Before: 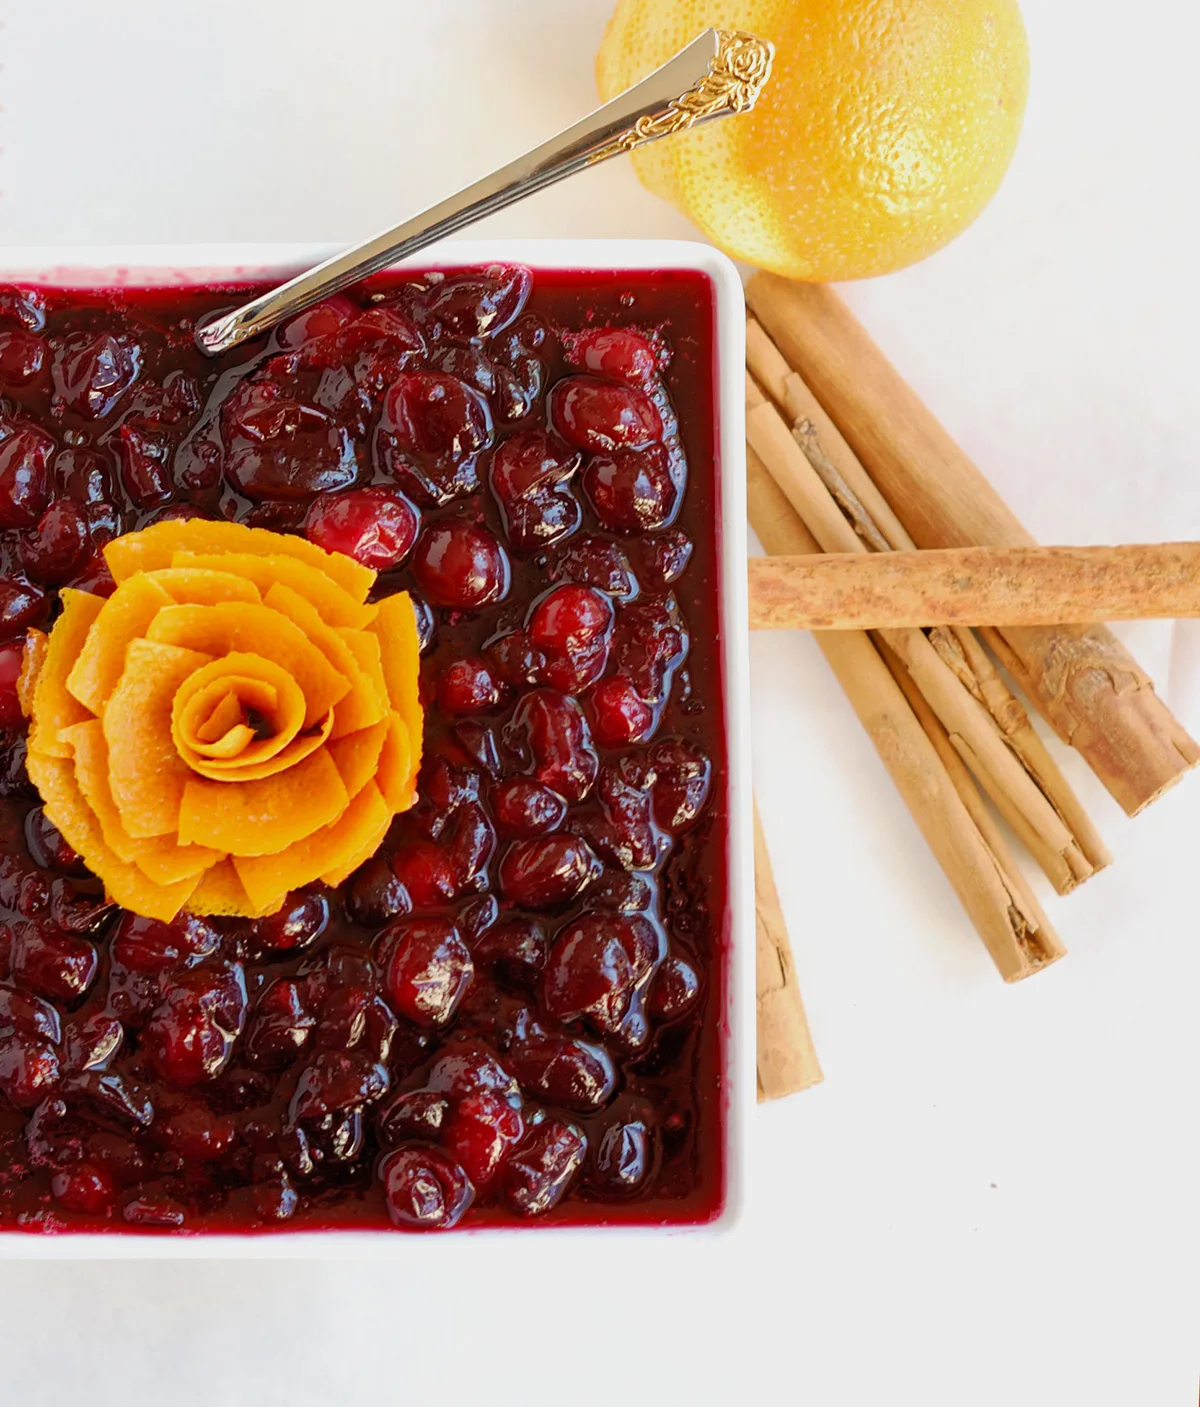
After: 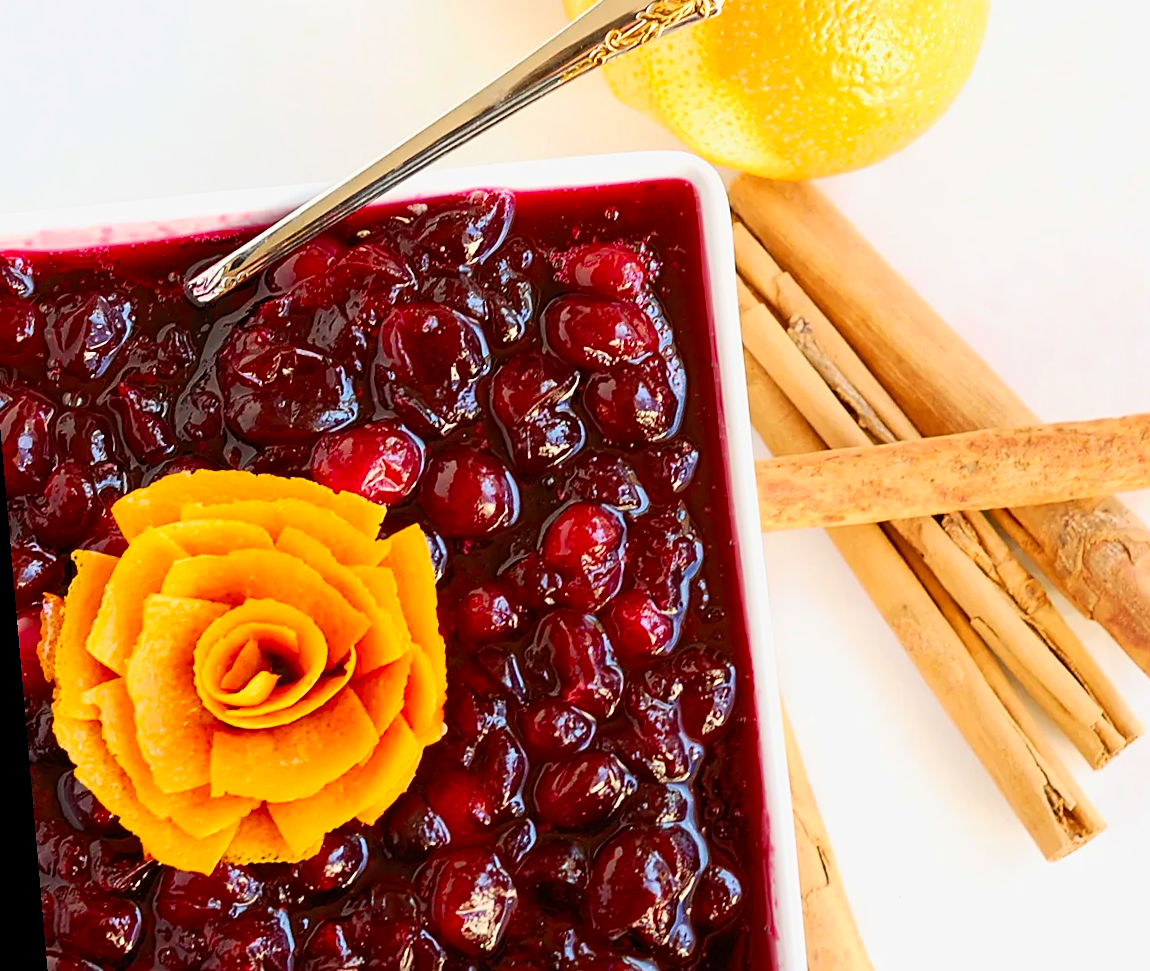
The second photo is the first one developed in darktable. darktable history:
crop: left 3.015%, top 8.969%, right 9.647%, bottom 26.457%
contrast brightness saturation: contrast 0.23, brightness 0.1, saturation 0.29
rotate and perspective: rotation -4.98°, automatic cropping off
sharpen: on, module defaults
